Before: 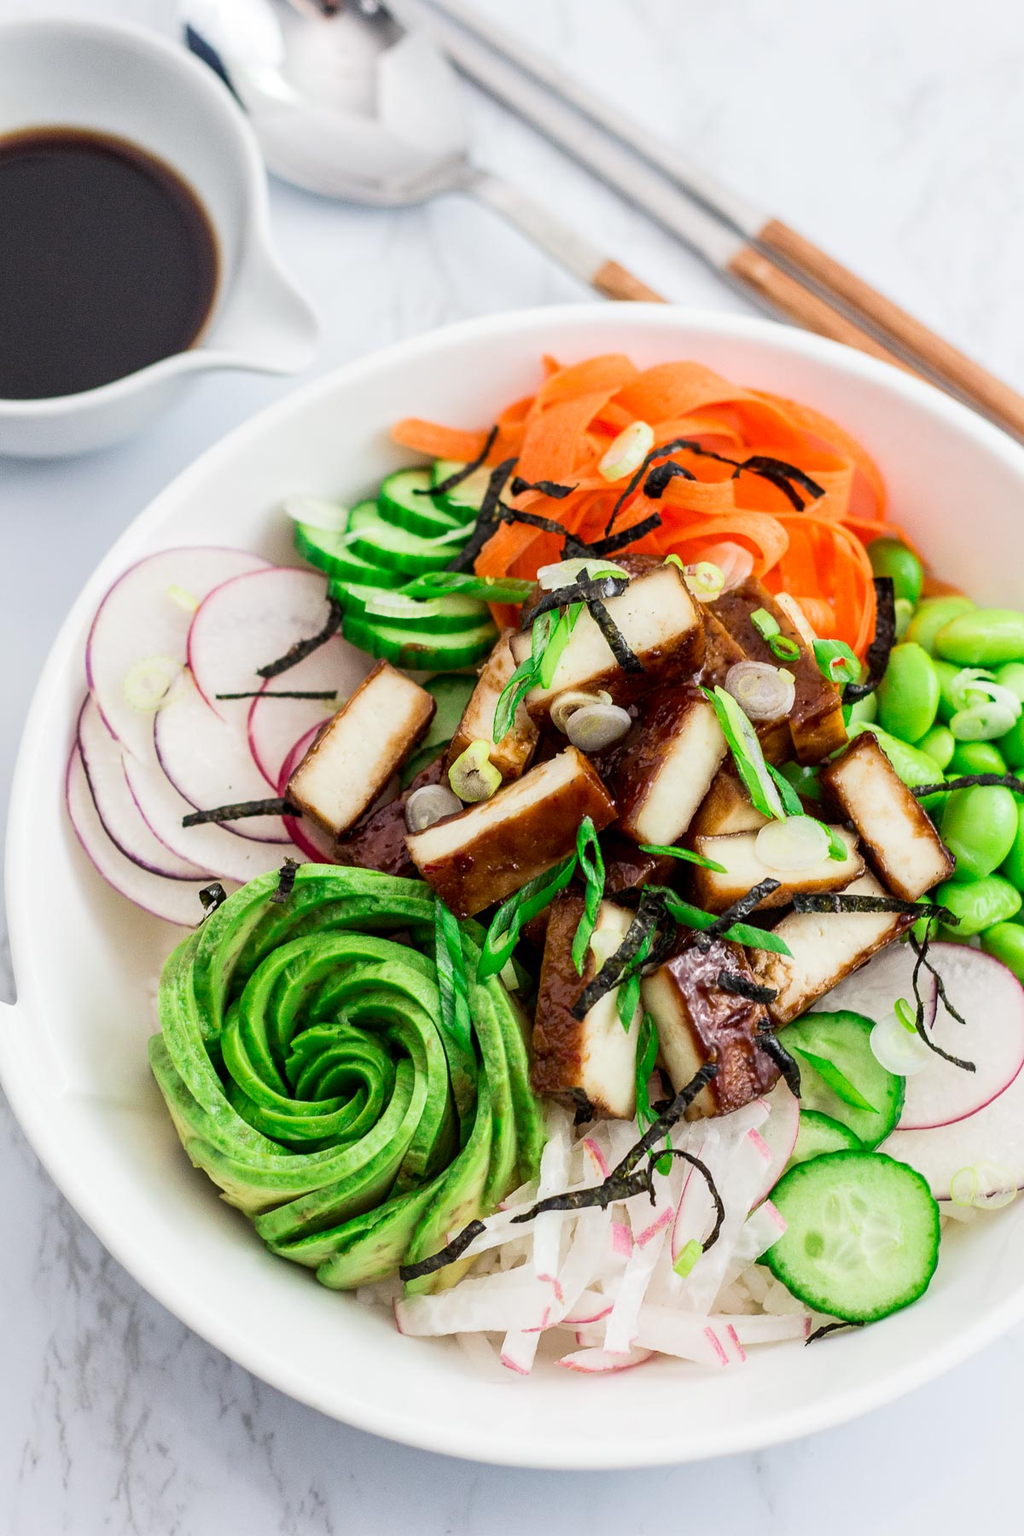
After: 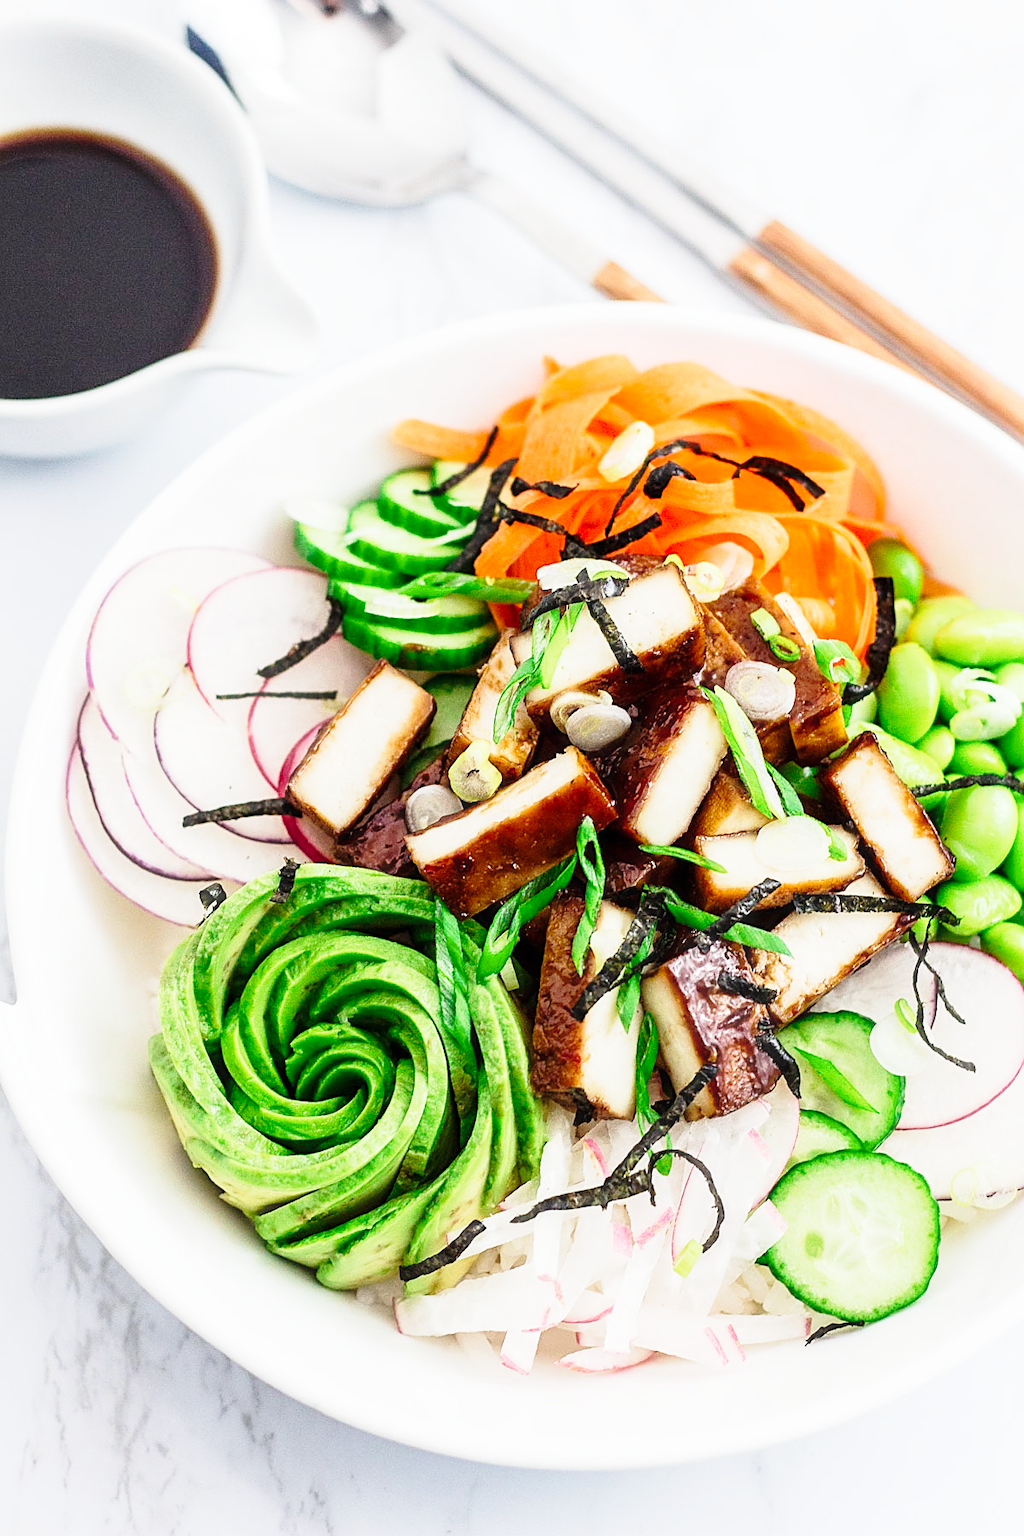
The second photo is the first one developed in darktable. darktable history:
tone equalizer: edges refinement/feathering 500, mask exposure compensation -1.57 EV, preserve details no
sharpen: on, module defaults
base curve: curves: ch0 [(0, 0) (0.028, 0.03) (0.121, 0.232) (0.46, 0.748) (0.859, 0.968) (1, 1)], preserve colors none
haze removal: strength -0.099, compatibility mode true, adaptive false
